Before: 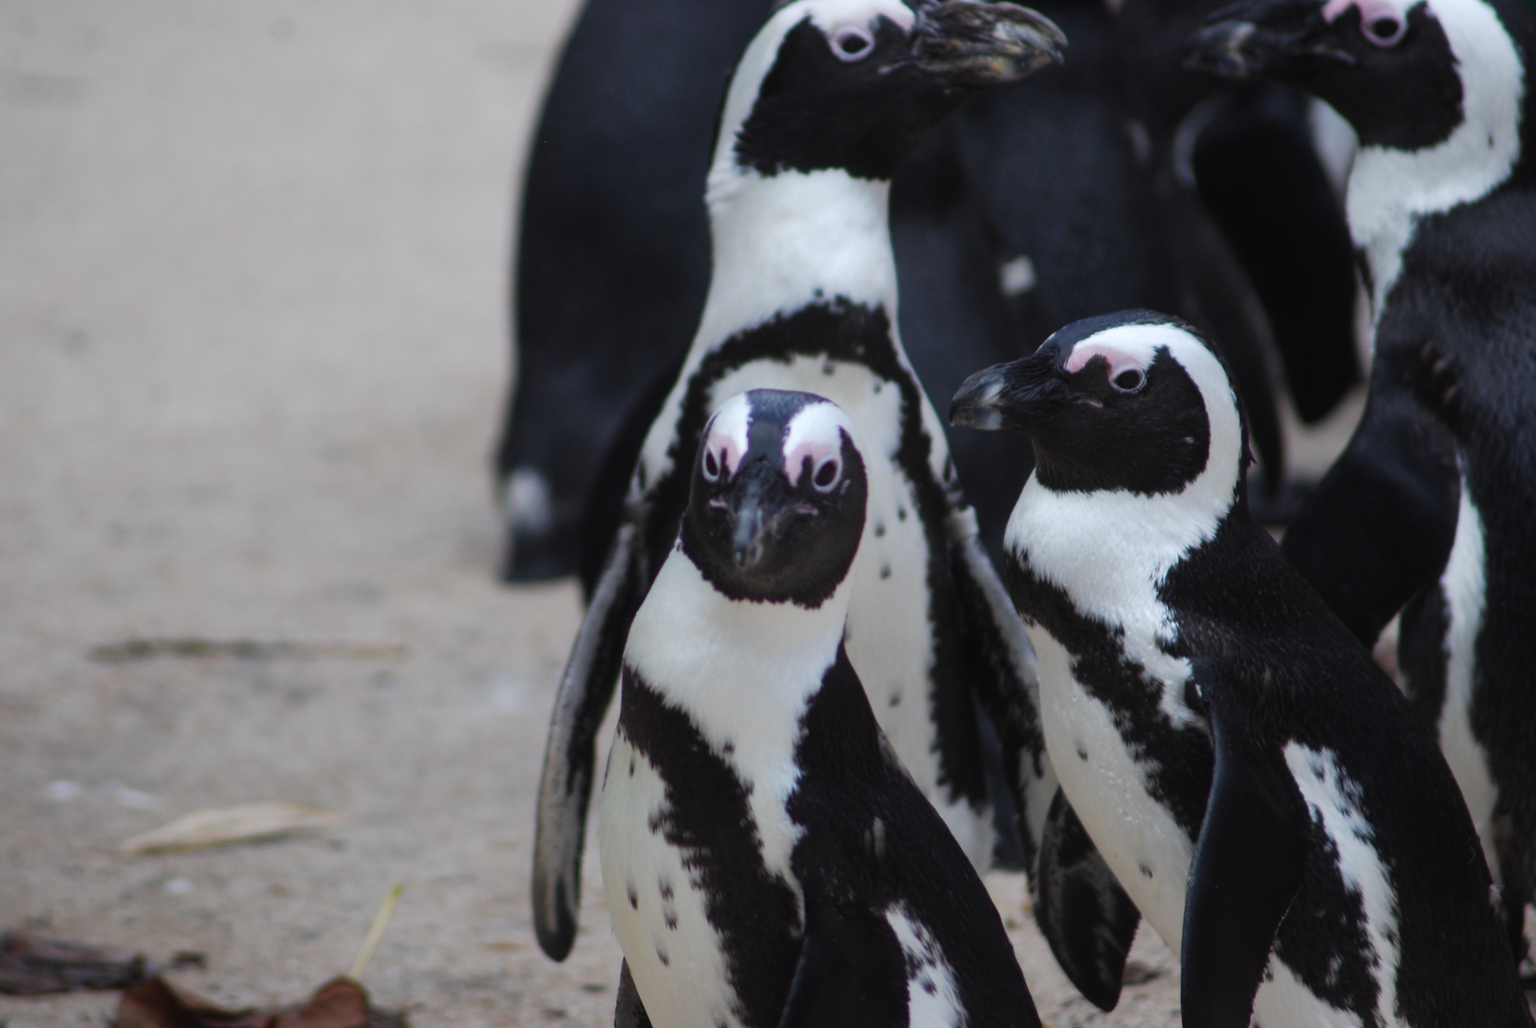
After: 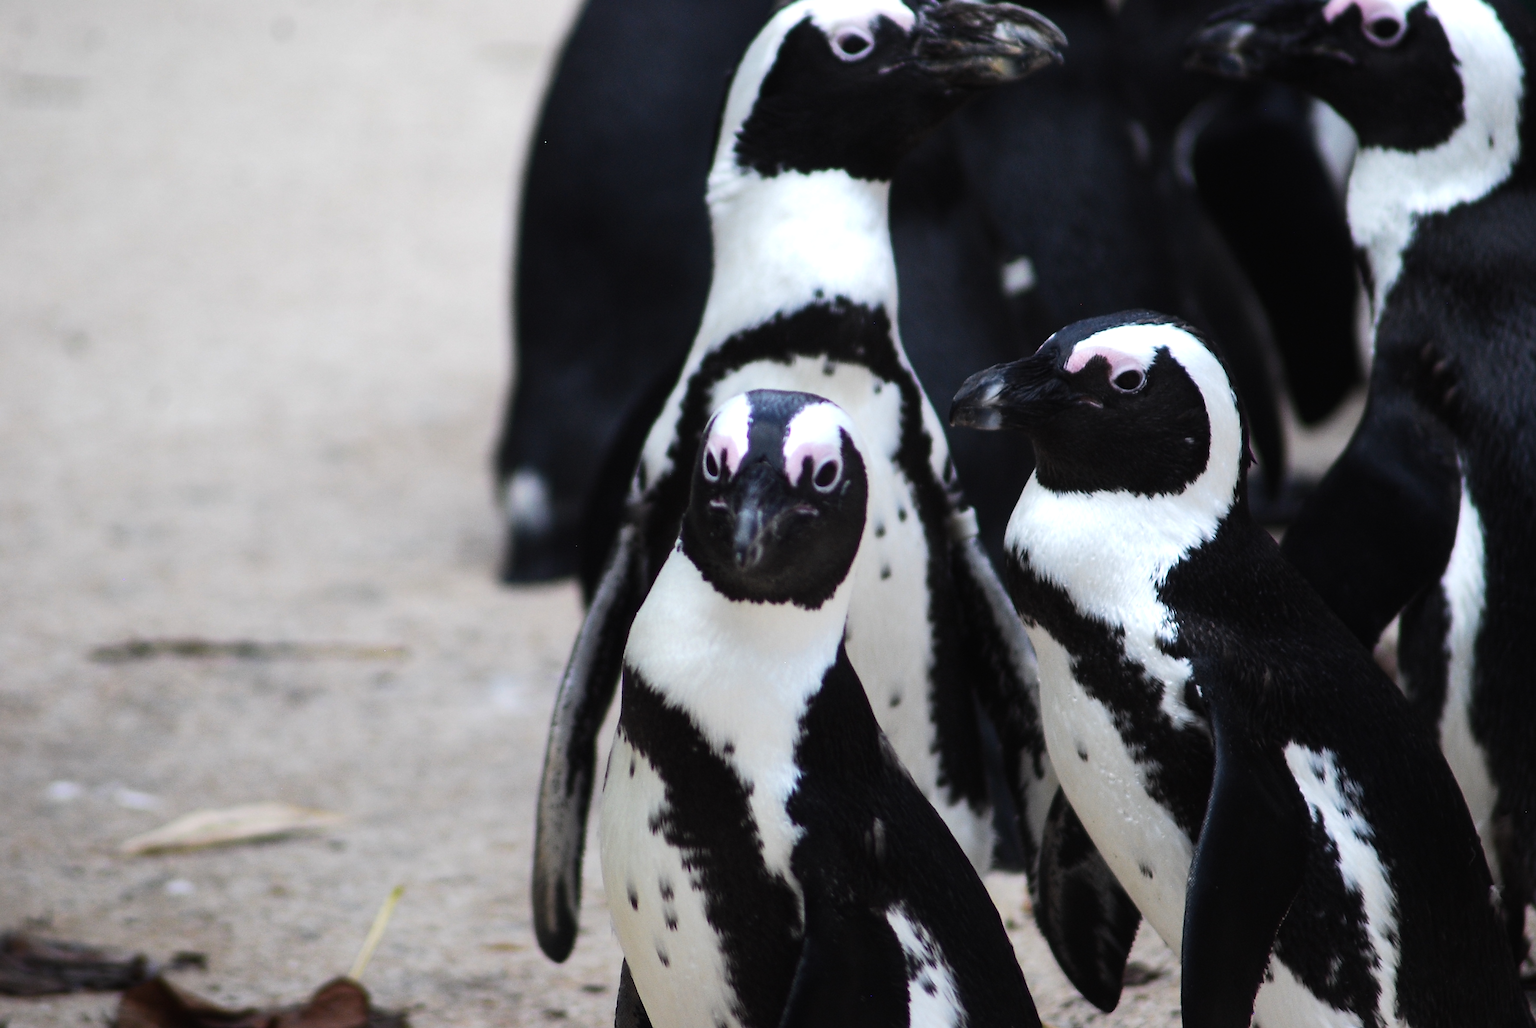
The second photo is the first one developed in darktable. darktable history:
sharpen: radius 1.4, amount 1.25, threshold 0.7
tone equalizer: -8 EV -0.75 EV, -7 EV -0.7 EV, -6 EV -0.6 EV, -5 EV -0.4 EV, -3 EV 0.4 EV, -2 EV 0.6 EV, -1 EV 0.7 EV, +0 EV 0.75 EV, edges refinement/feathering 500, mask exposure compensation -1.57 EV, preserve details no
rotate and perspective: crop left 0, crop top 0
